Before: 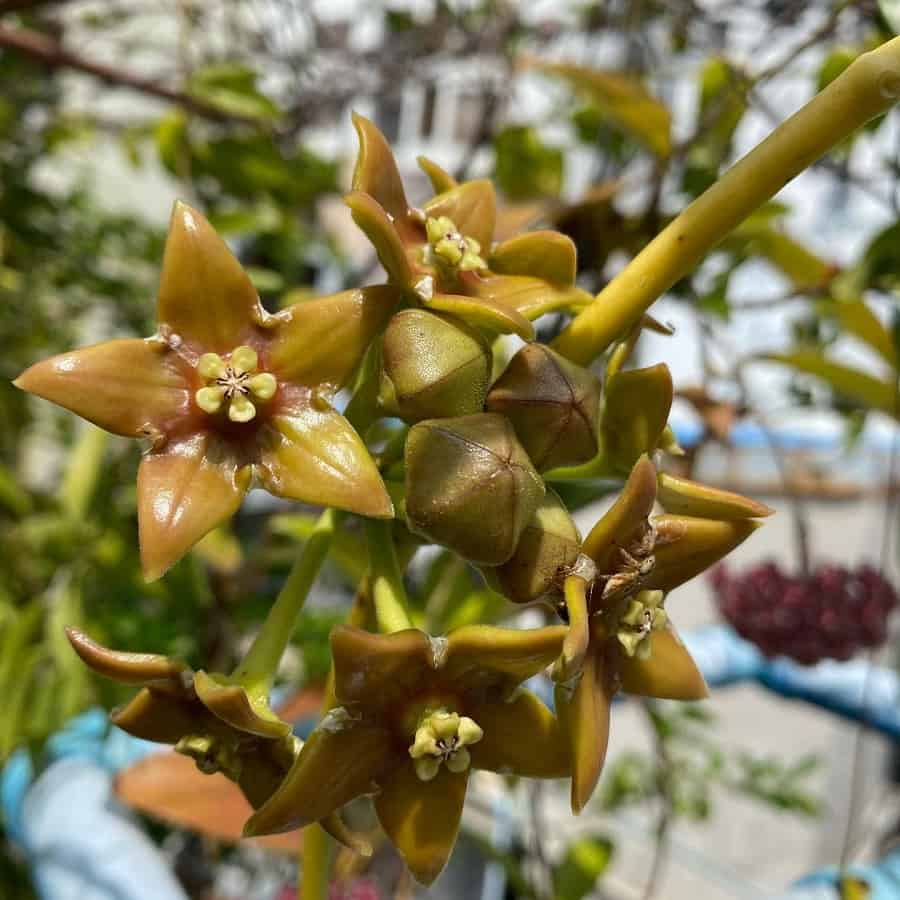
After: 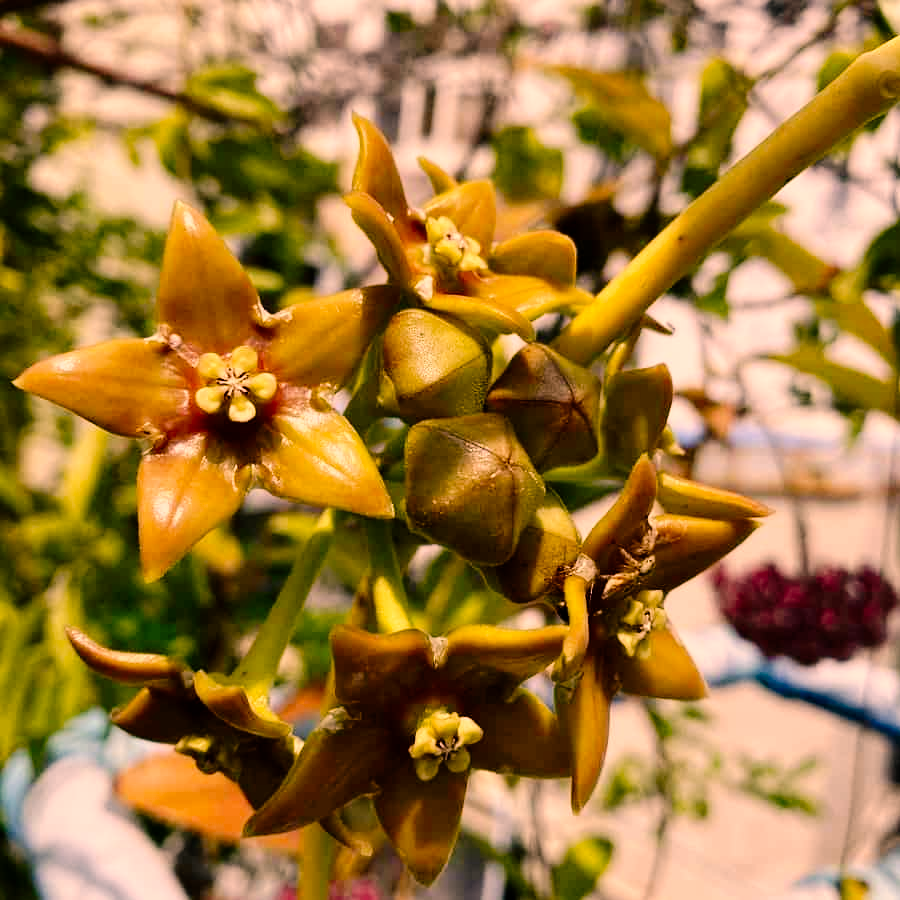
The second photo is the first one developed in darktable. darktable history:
color correction: highlights a* 21.88, highlights b* 22.25
tone curve: curves: ch0 [(0, 0) (0.003, 0) (0.011, 0.001) (0.025, 0.003) (0.044, 0.005) (0.069, 0.013) (0.1, 0.024) (0.136, 0.04) (0.177, 0.087) (0.224, 0.148) (0.277, 0.238) (0.335, 0.335) (0.399, 0.43) (0.468, 0.524) (0.543, 0.621) (0.623, 0.712) (0.709, 0.788) (0.801, 0.867) (0.898, 0.947) (1, 1)], preserve colors none
